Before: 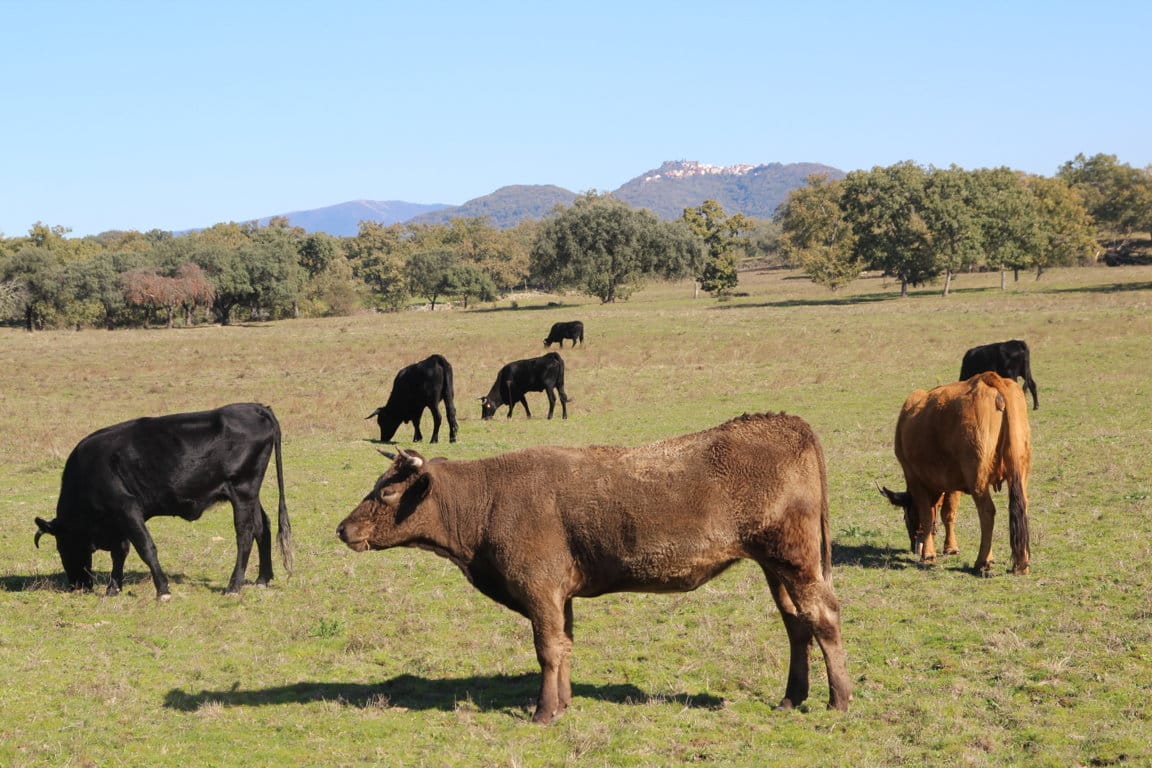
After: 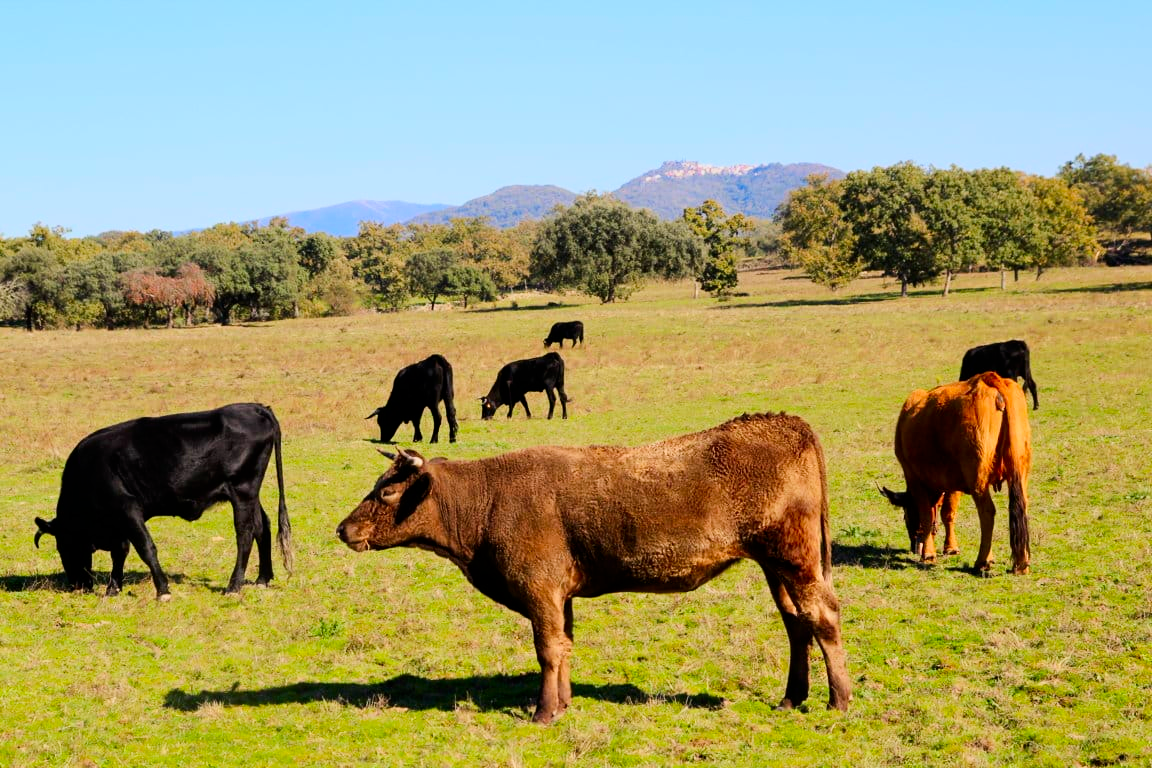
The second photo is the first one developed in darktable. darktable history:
contrast brightness saturation: contrast 0.258, brightness 0.014, saturation 0.854
filmic rgb: black relative exposure -7.87 EV, white relative exposure 4.16 EV, hardness 4.05, latitude 51.37%, contrast 1.007, shadows ↔ highlights balance 5.73%
